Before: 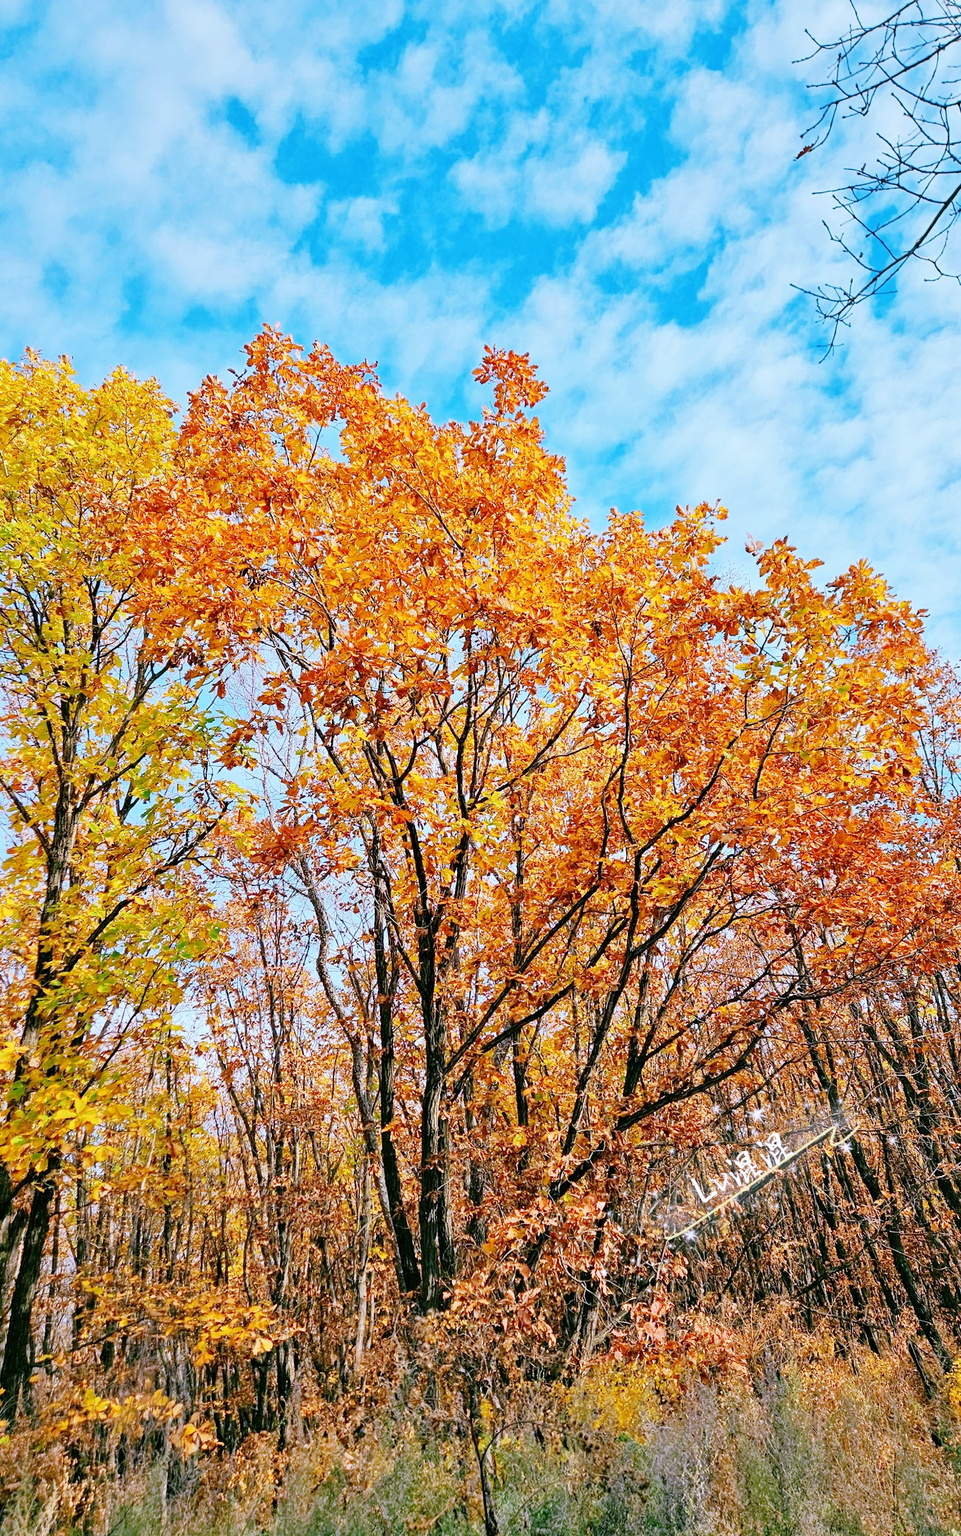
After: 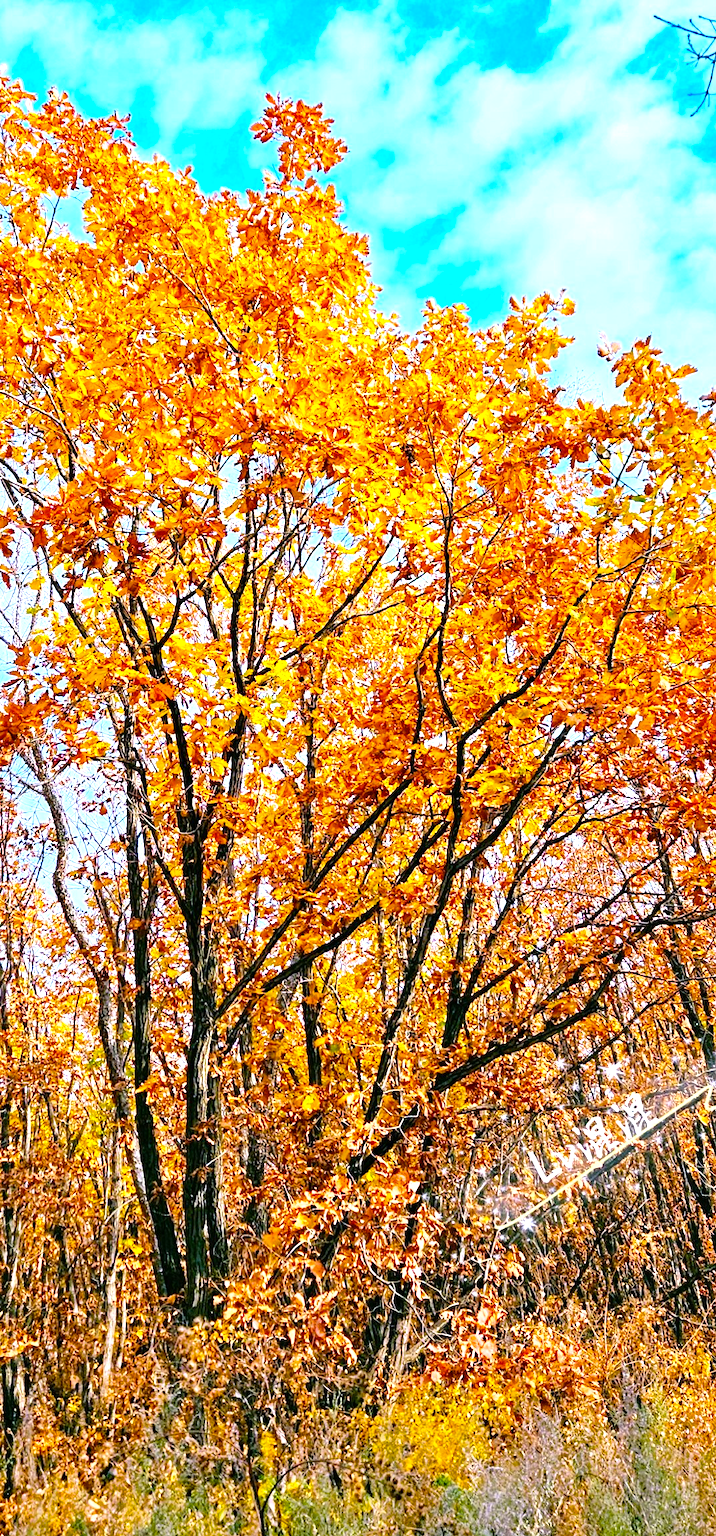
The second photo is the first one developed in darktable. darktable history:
color balance rgb: shadows lift › chroma 2.959%, shadows lift › hue 281.11°, perceptual saturation grading › global saturation 30.359%, perceptual brilliance grading › global brilliance 18.813%, global vibrance 20%
crop and rotate: left 28.635%, top 17.718%, right 12.644%, bottom 3.523%
